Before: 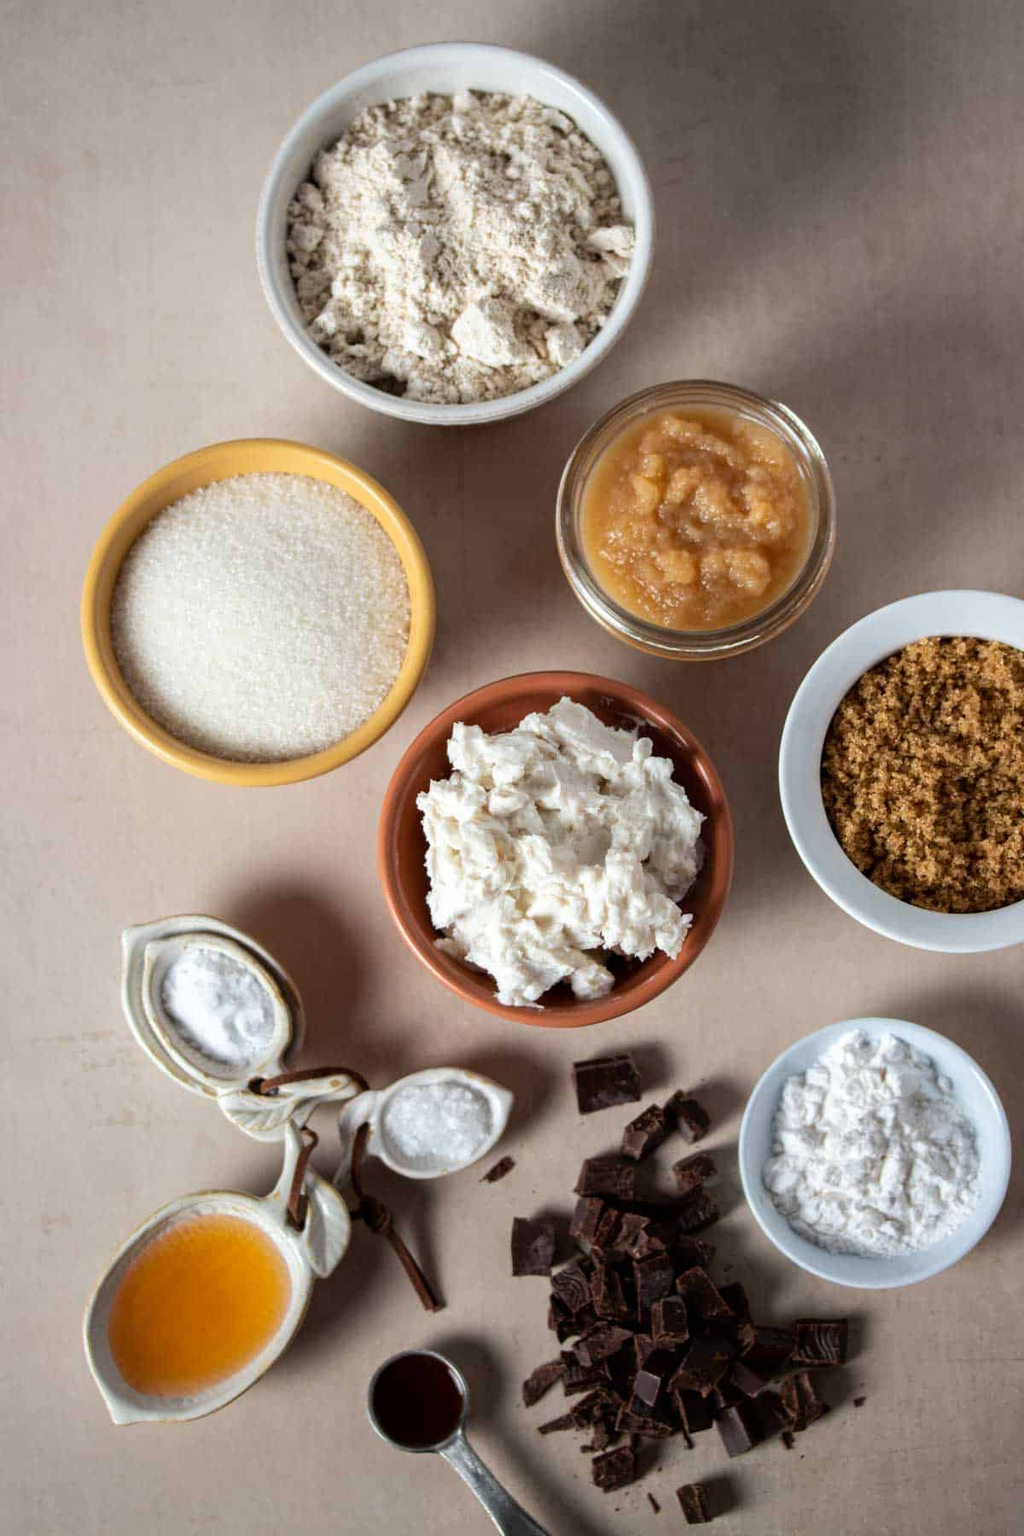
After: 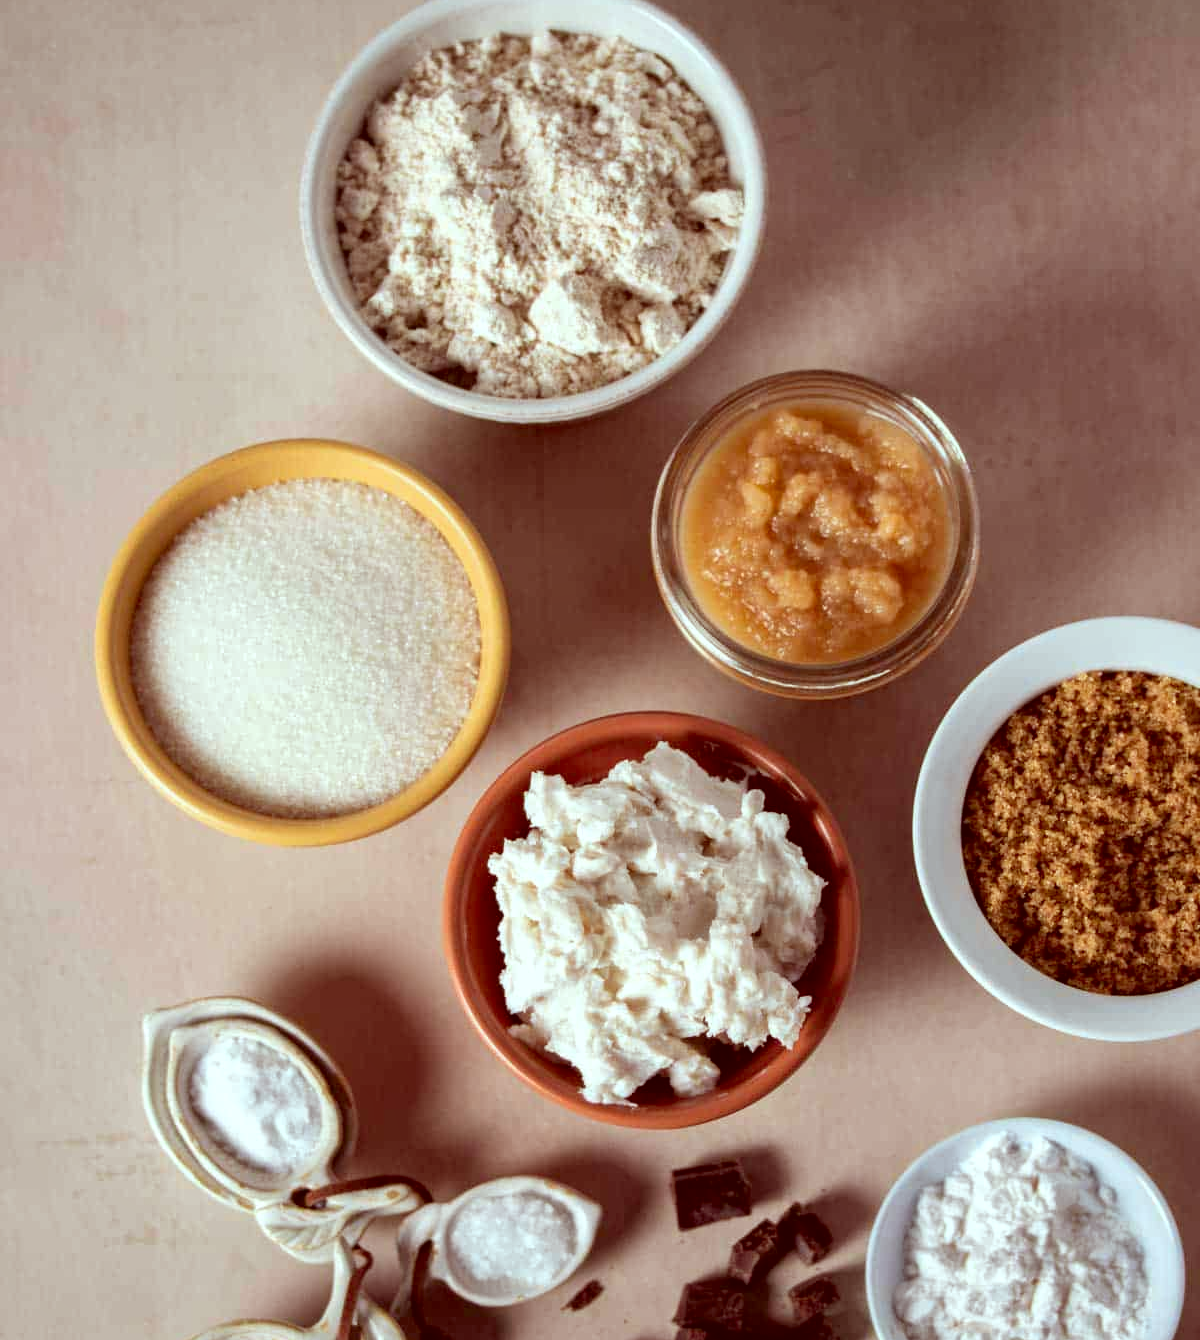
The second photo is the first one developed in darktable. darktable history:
crop: top 4.221%, bottom 21.32%
local contrast: mode bilateral grid, contrast 19, coarseness 50, detail 119%, midtone range 0.2
color correction: highlights a* -7.1, highlights b* -0.22, shadows a* 20.63, shadows b* 11.81
